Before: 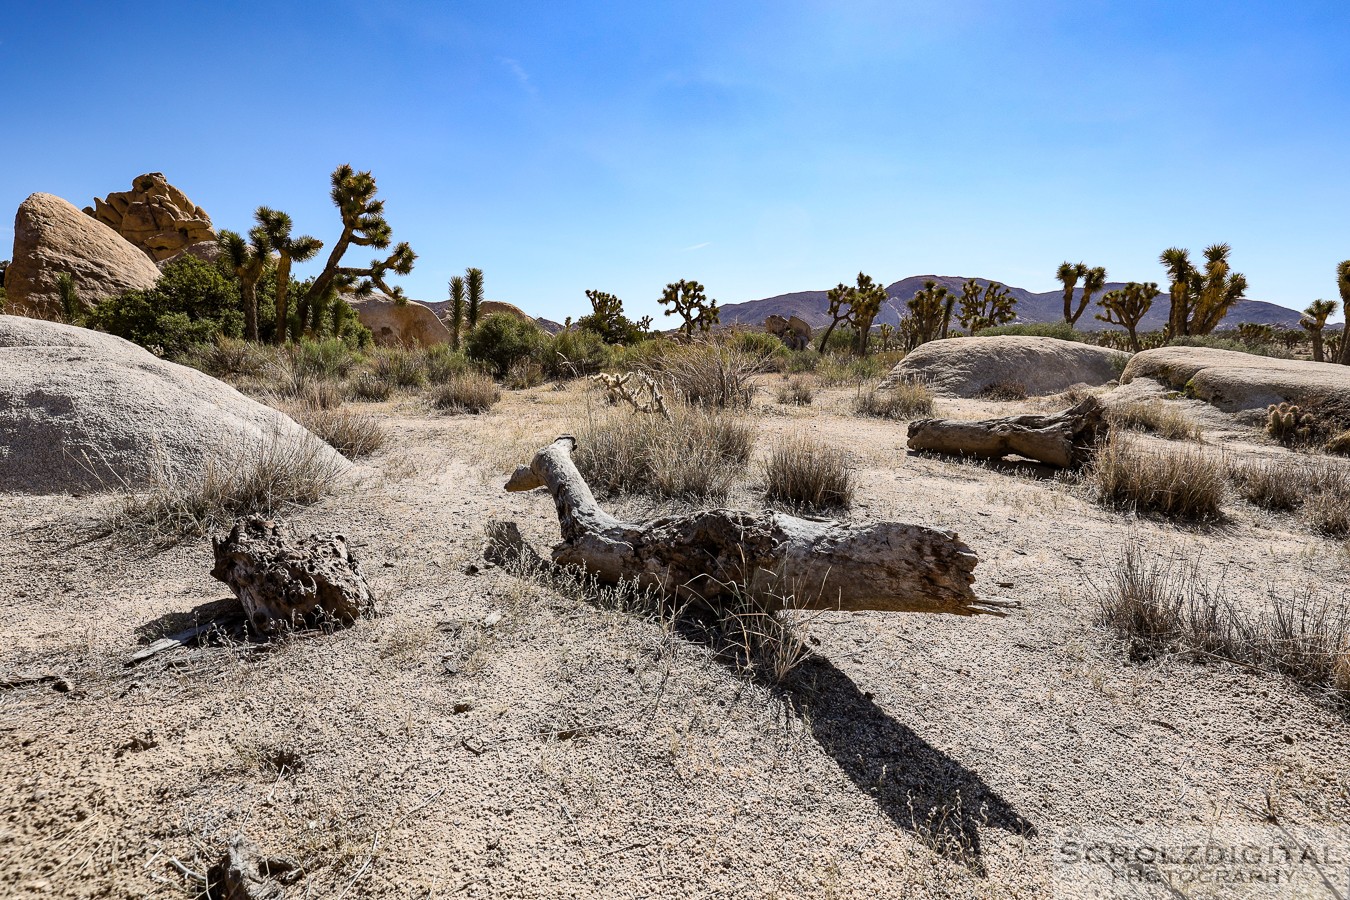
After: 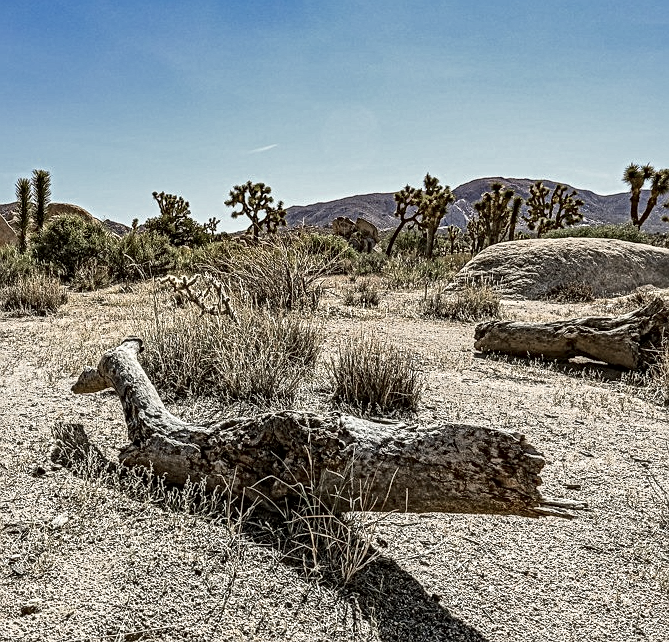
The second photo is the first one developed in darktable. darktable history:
tone equalizer: on, module defaults
color zones: curves: ch0 [(0, 0.5) (0.125, 0.4) (0.25, 0.5) (0.375, 0.4) (0.5, 0.4) (0.625, 0.35) (0.75, 0.35) (0.875, 0.5)]; ch1 [(0, 0.35) (0.125, 0.45) (0.25, 0.35) (0.375, 0.35) (0.5, 0.35) (0.625, 0.35) (0.75, 0.45) (0.875, 0.35)]; ch2 [(0, 0.6) (0.125, 0.5) (0.25, 0.5) (0.375, 0.6) (0.5, 0.6) (0.625, 0.5) (0.75, 0.5) (0.875, 0.5)]
crop: left 32.075%, top 10.976%, right 18.355%, bottom 17.596%
local contrast: mode bilateral grid, contrast 20, coarseness 3, detail 300%, midtone range 0.2
color balance: mode lift, gamma, gain (sRGB), lift [1.04, 1, 1, 0.97], gamma [1.01, 1, 1, 0.97], gain [0.96, 1, 1, 0.97]
